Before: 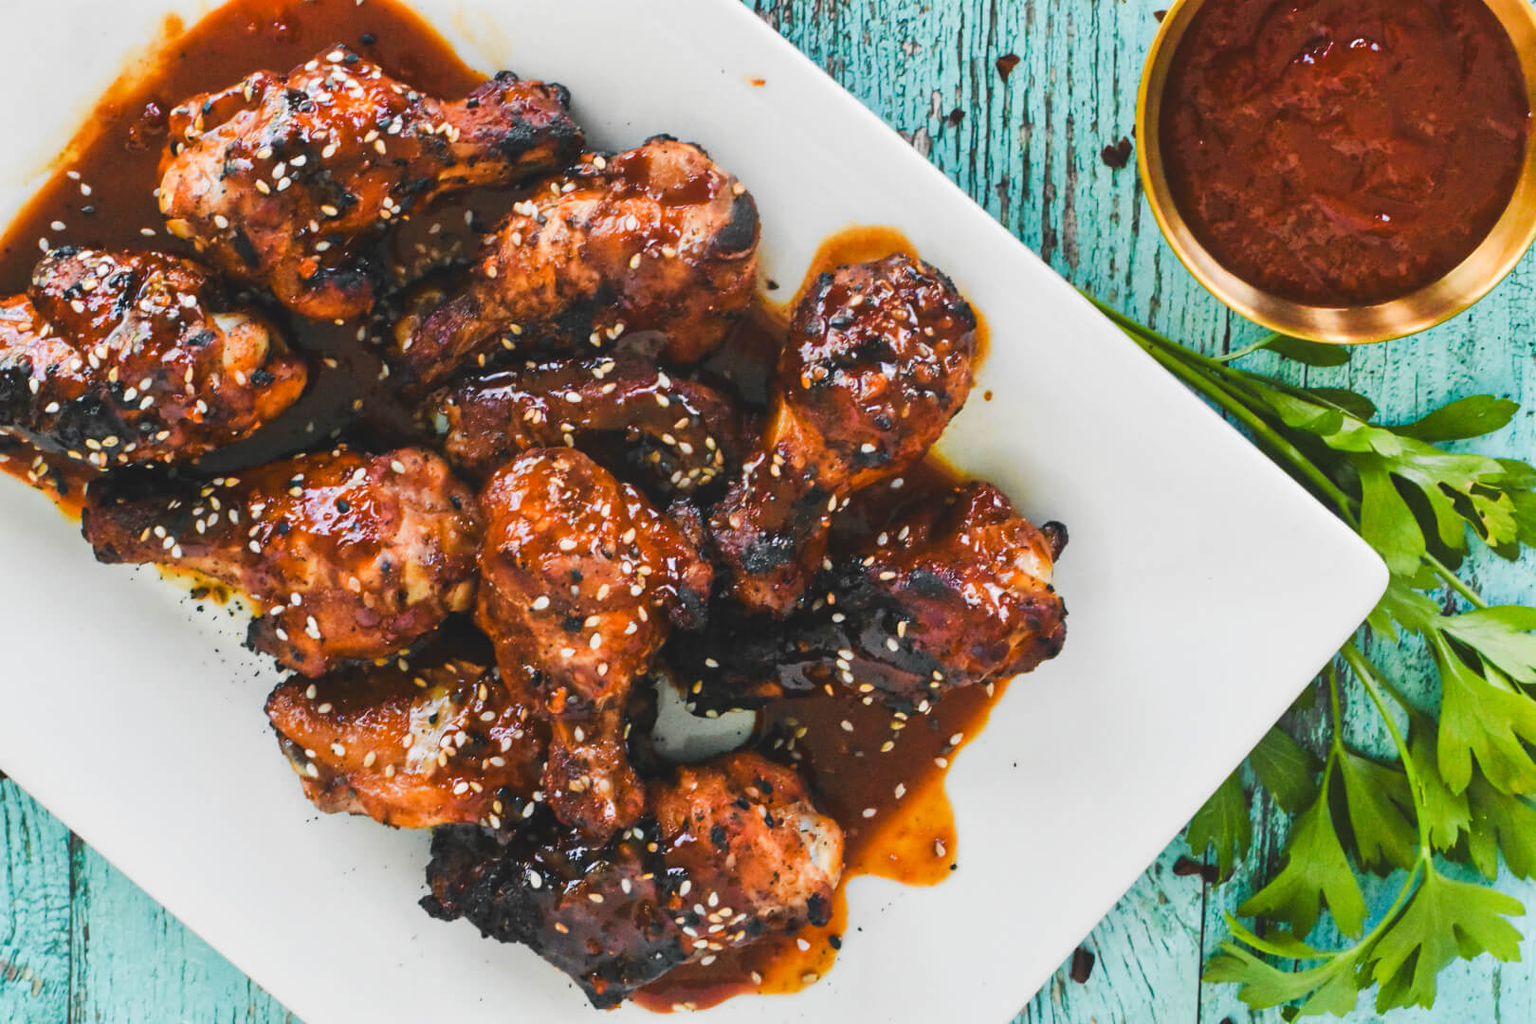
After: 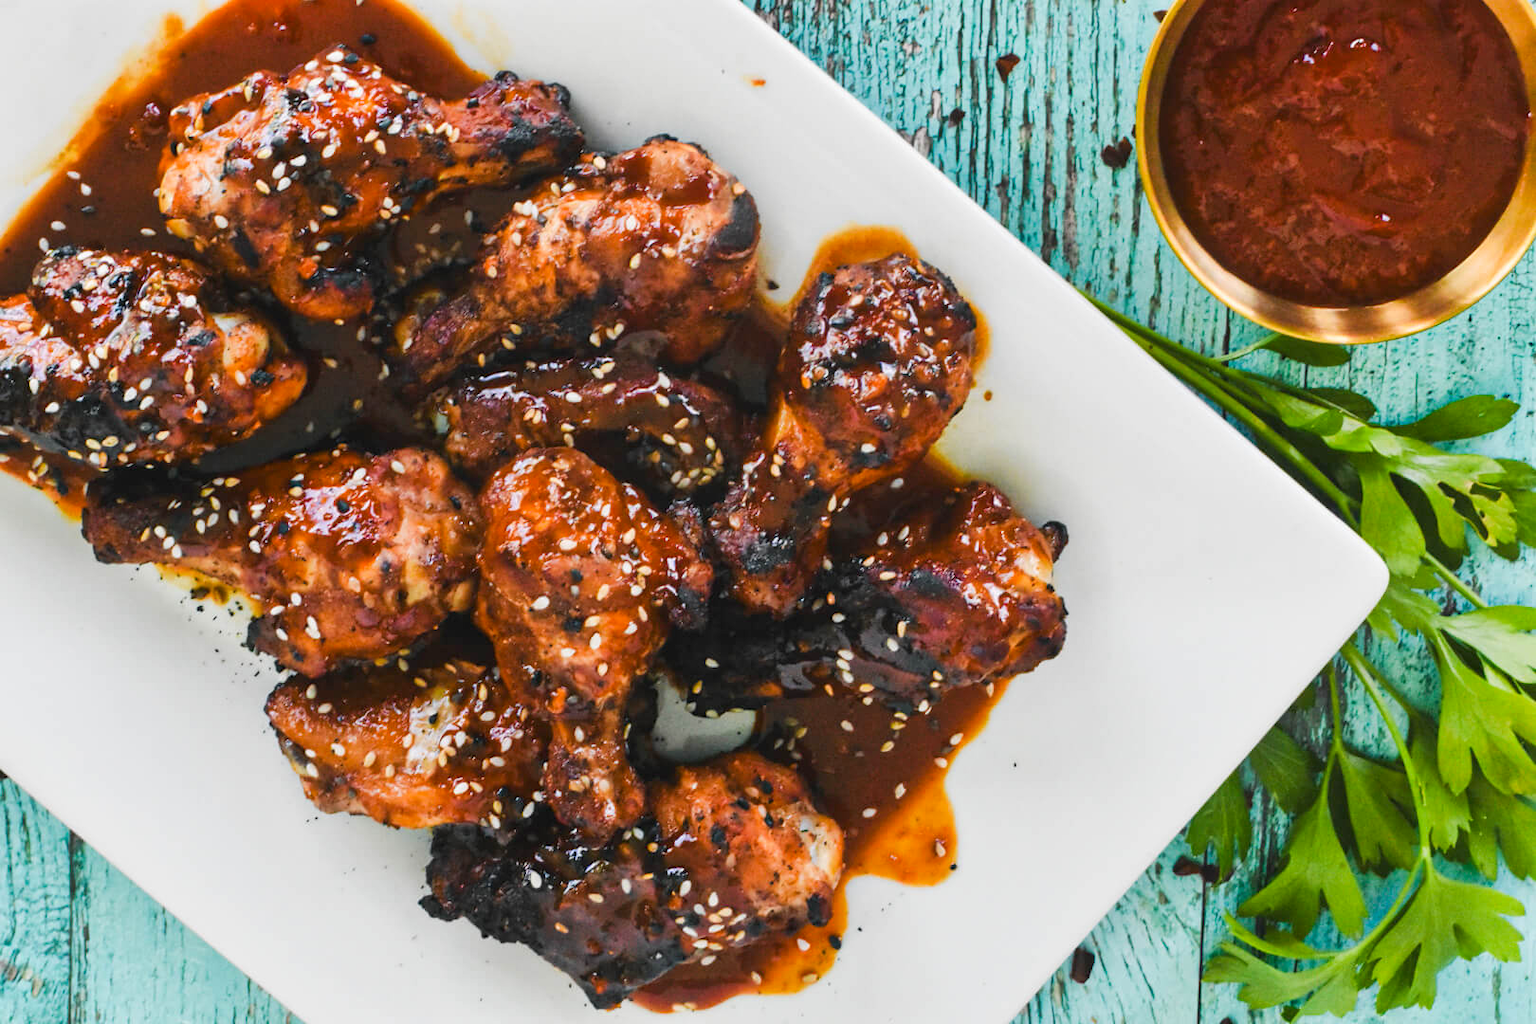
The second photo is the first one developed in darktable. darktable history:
tone equalizer: on, module defaults
exposure: black level correction 0.005, exposure 0.014 EV, compensate highlight preservation false
